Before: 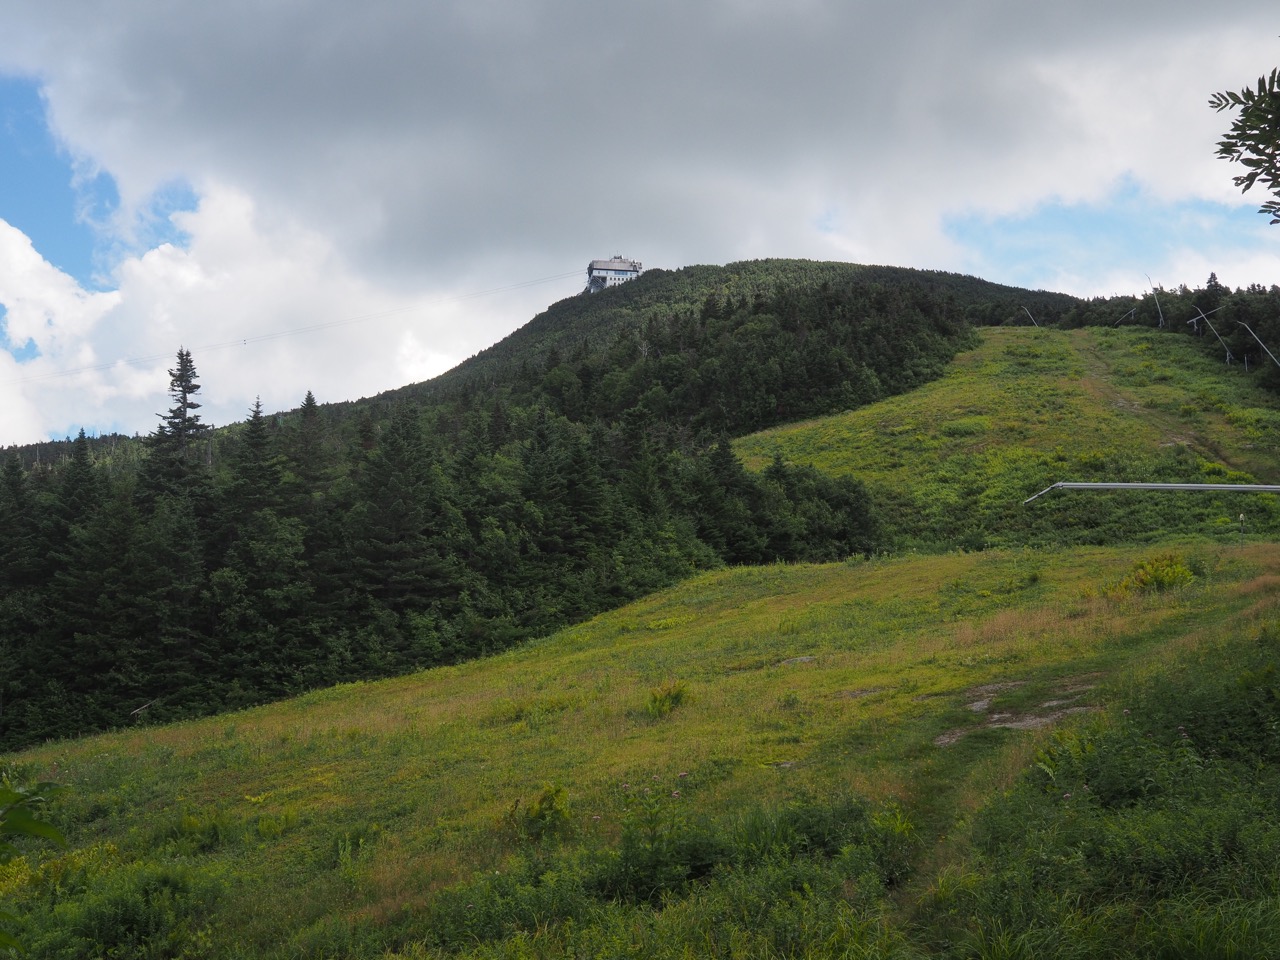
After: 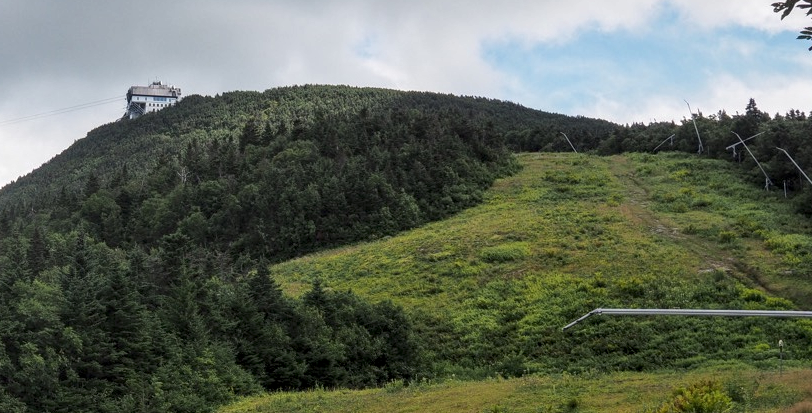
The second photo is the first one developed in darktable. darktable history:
crop: left 36.027%, top 18.131%, right 0.476%, bottom 38.837%
local contrast: detail 150%
